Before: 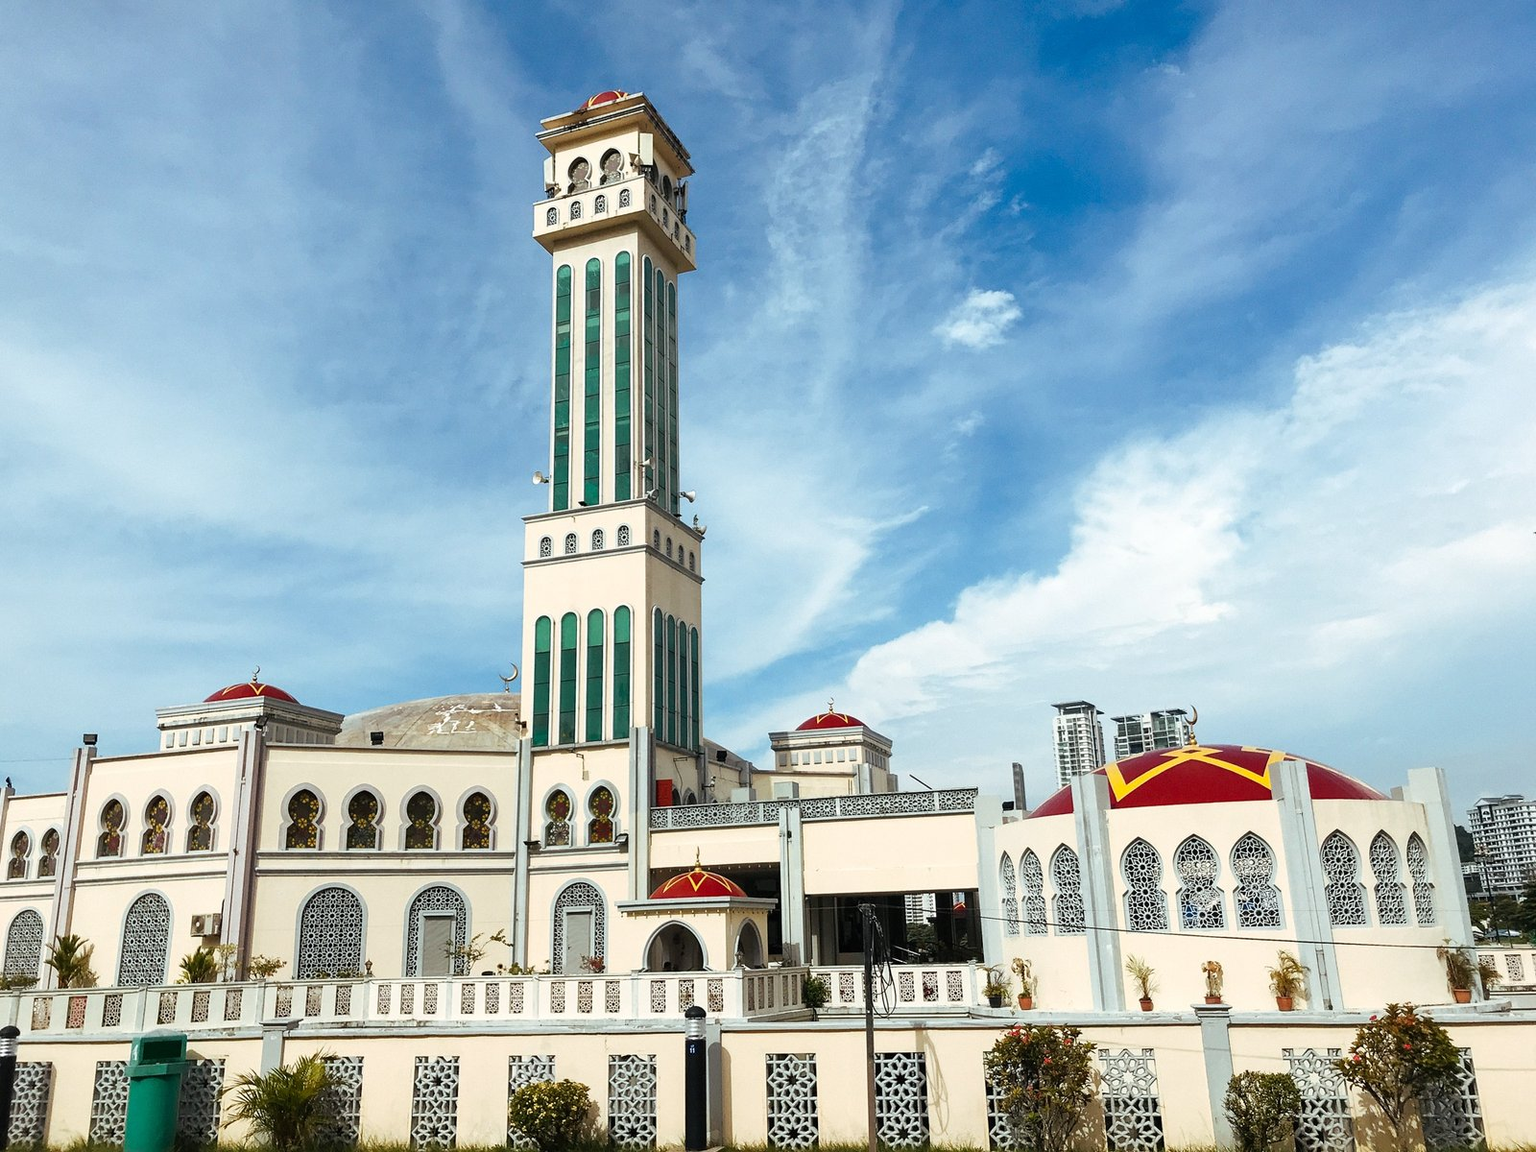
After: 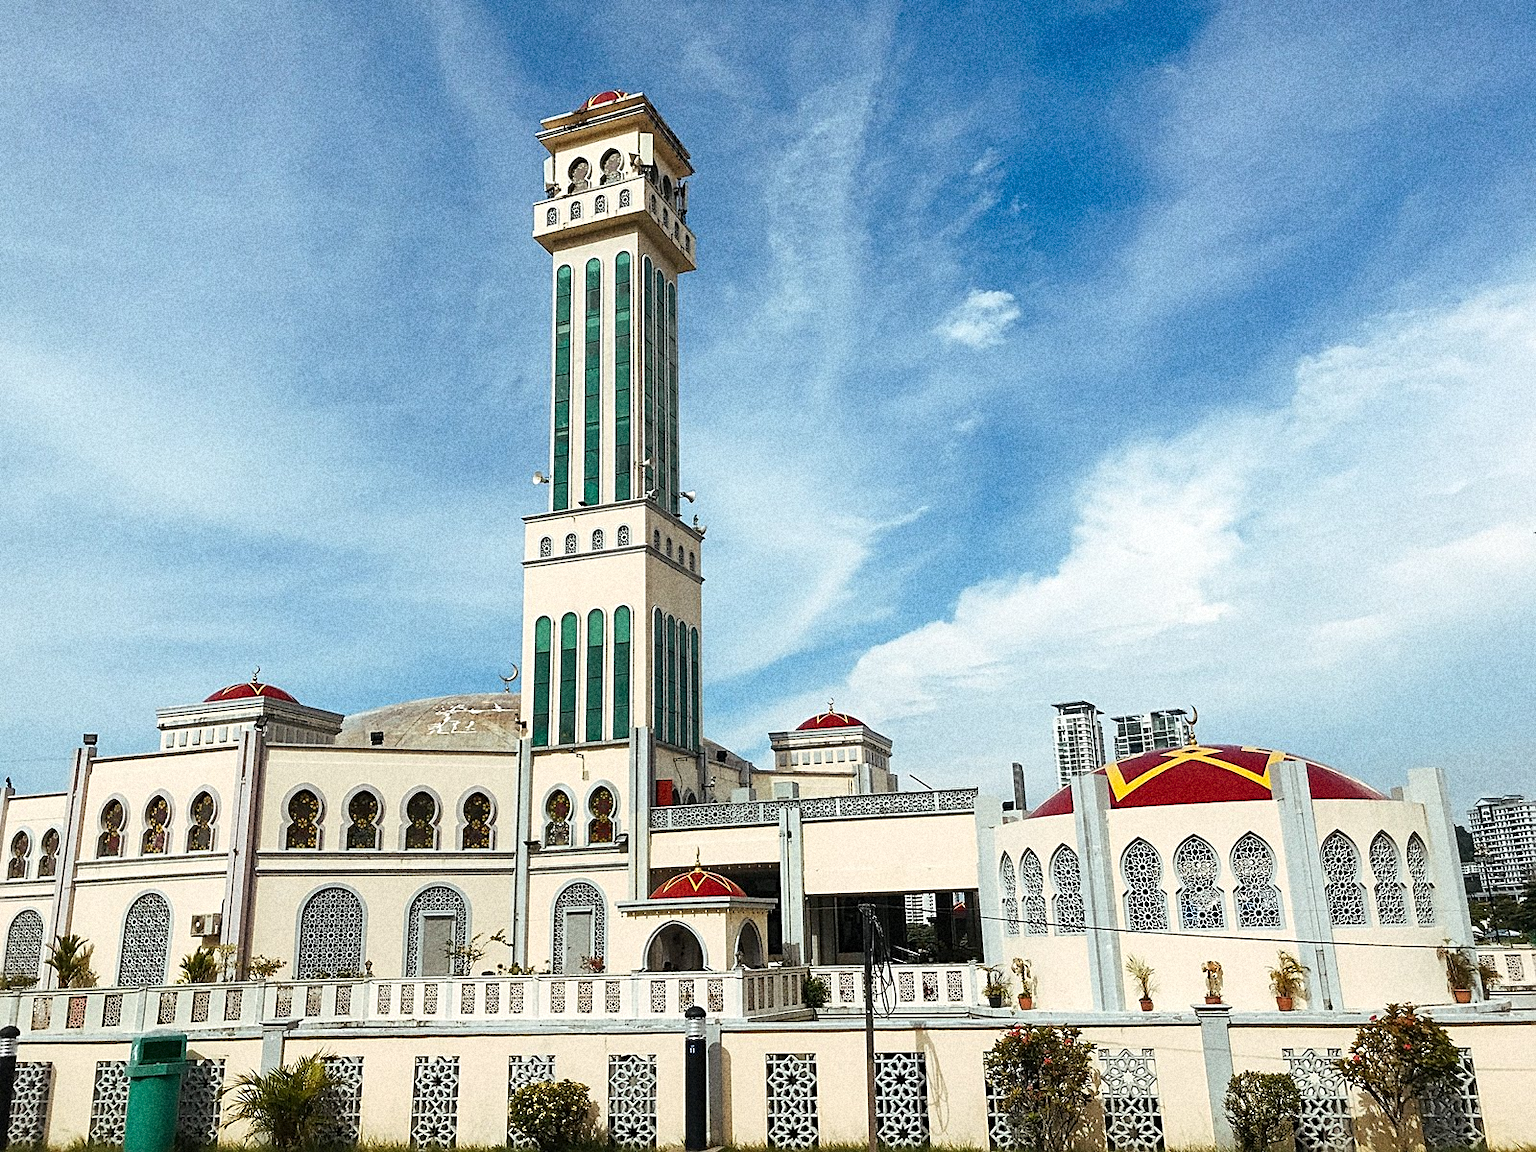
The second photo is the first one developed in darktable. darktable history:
grain: coarseness 14.49 ISO, strength 48.04%, mid-tones bias 35%
sharpen: on, module defaults
